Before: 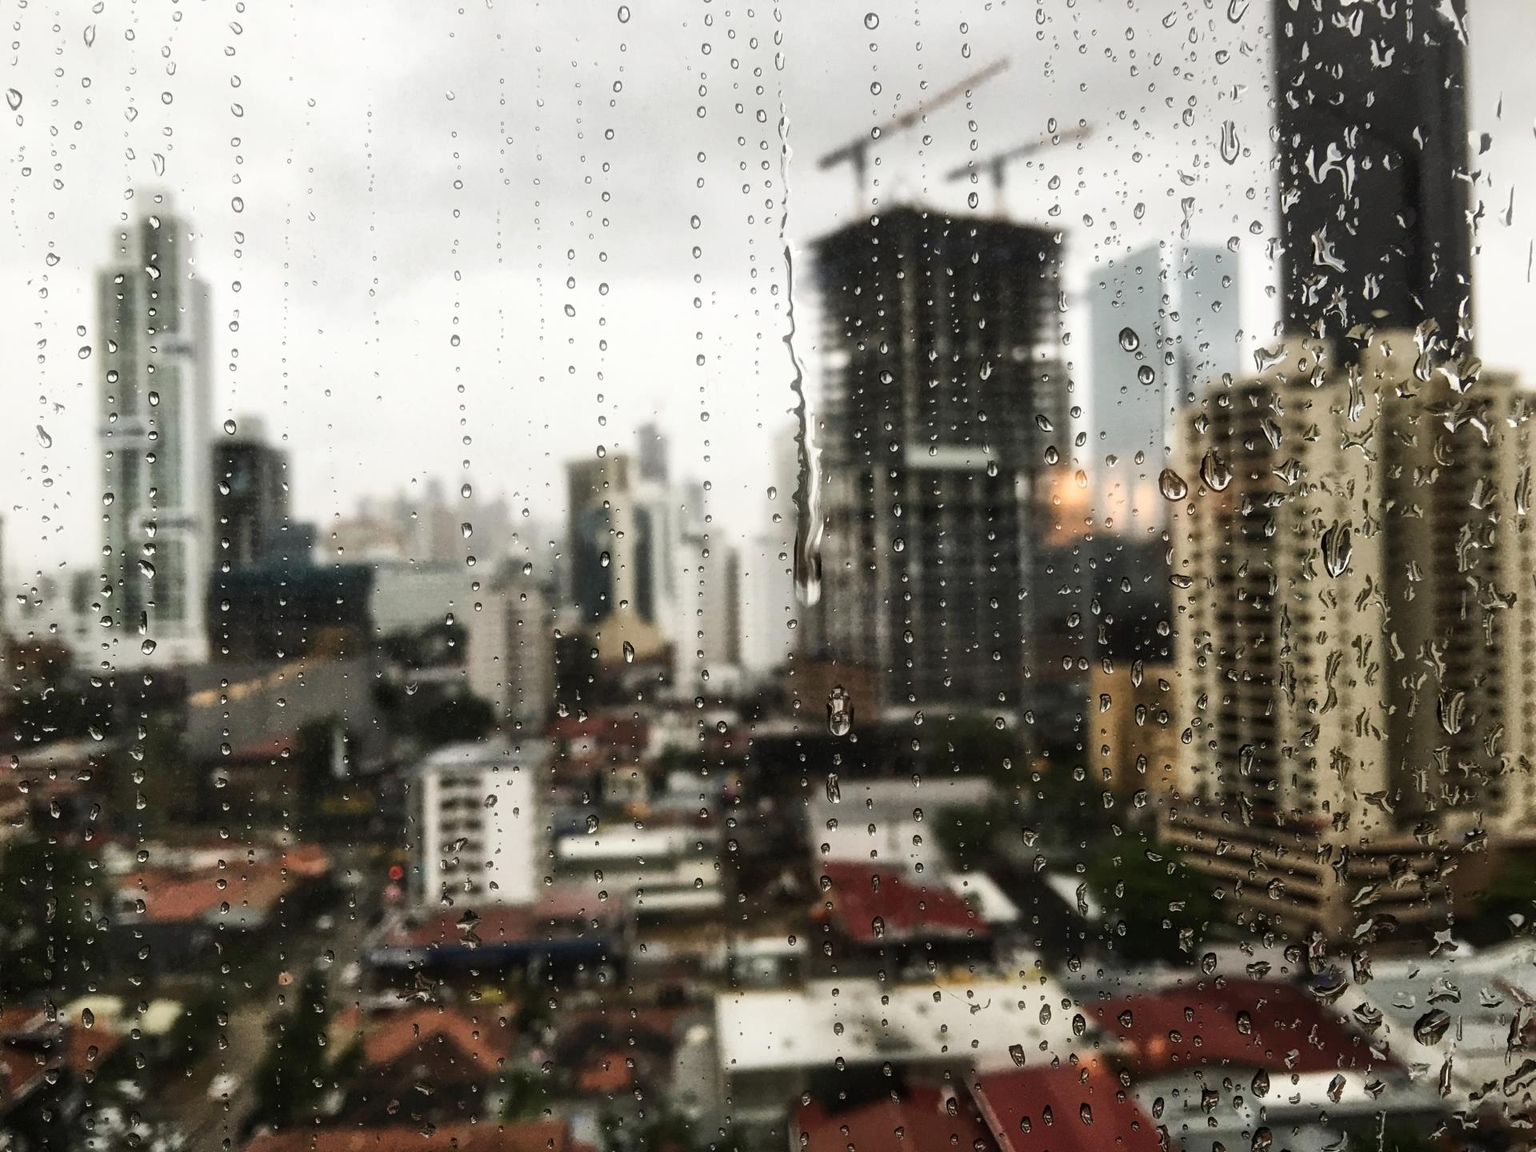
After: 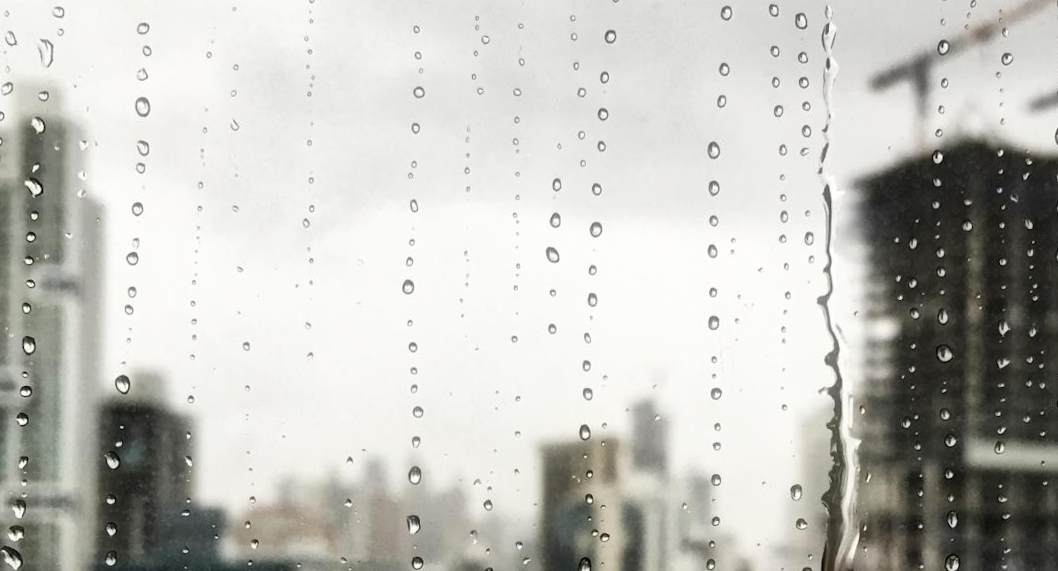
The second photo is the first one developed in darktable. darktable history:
rotate and perspective: rotation 2.17°, automatic cropping off
crop: left 10.121%, top 10.631%, right 36.218%, bottom 51.526%
